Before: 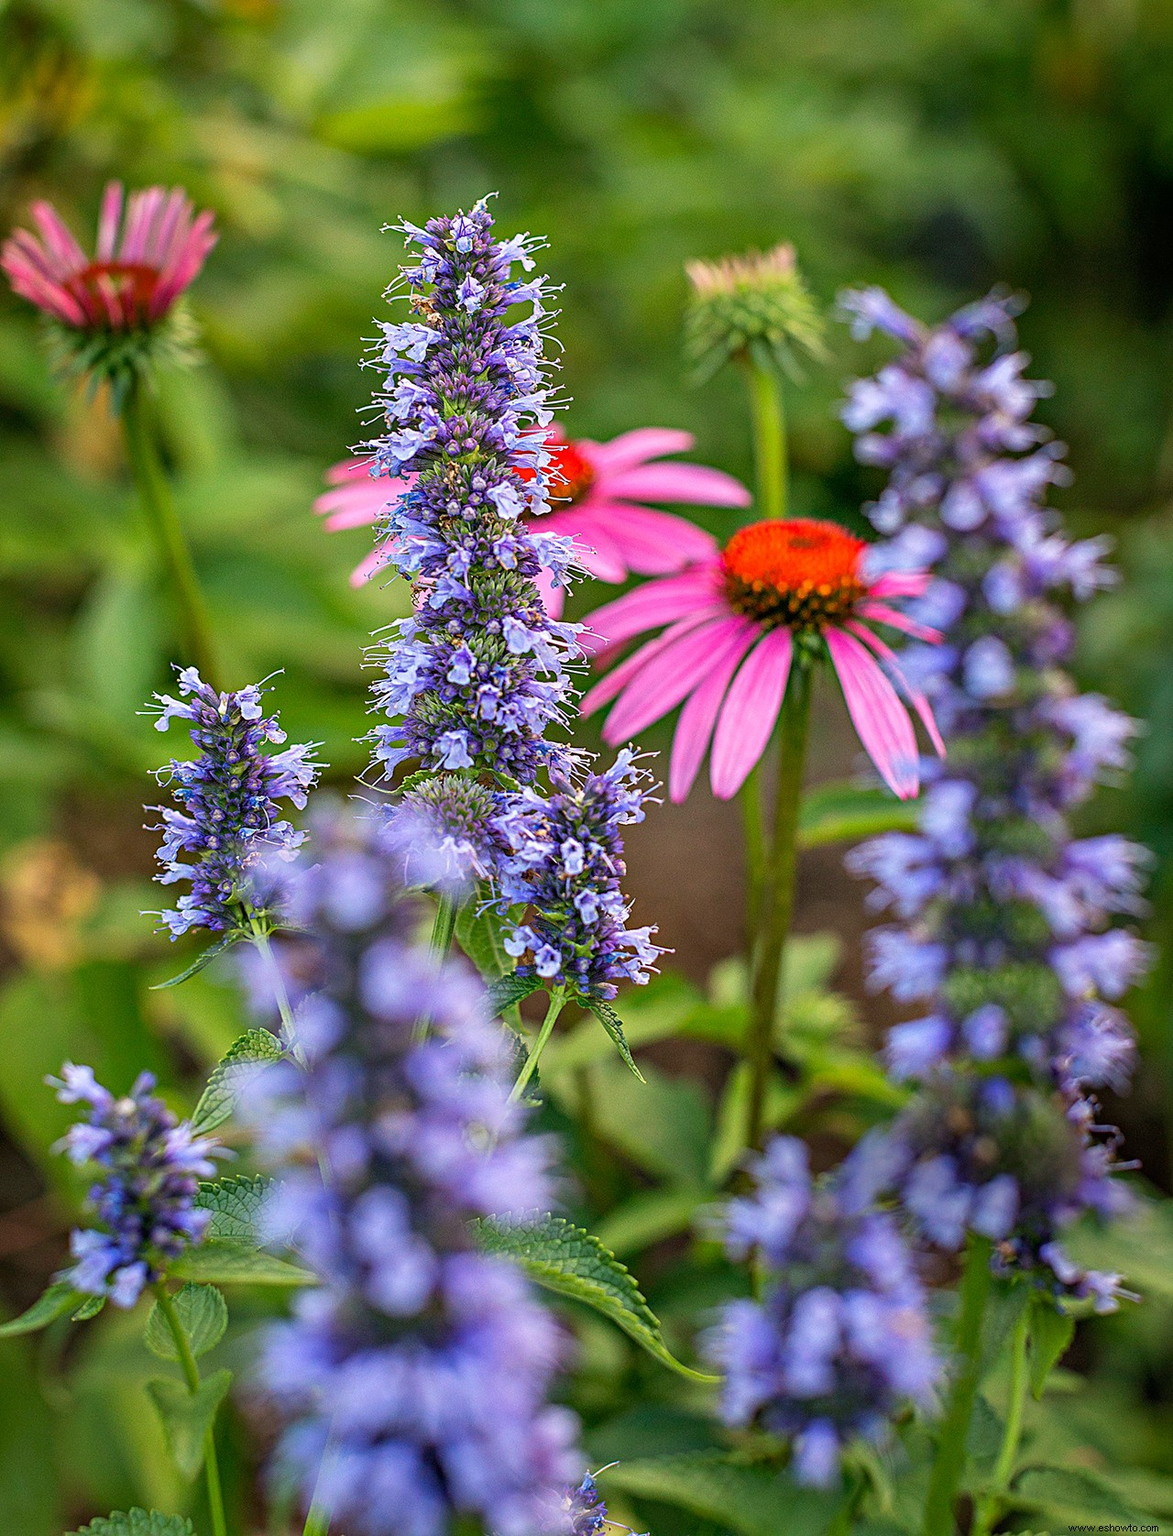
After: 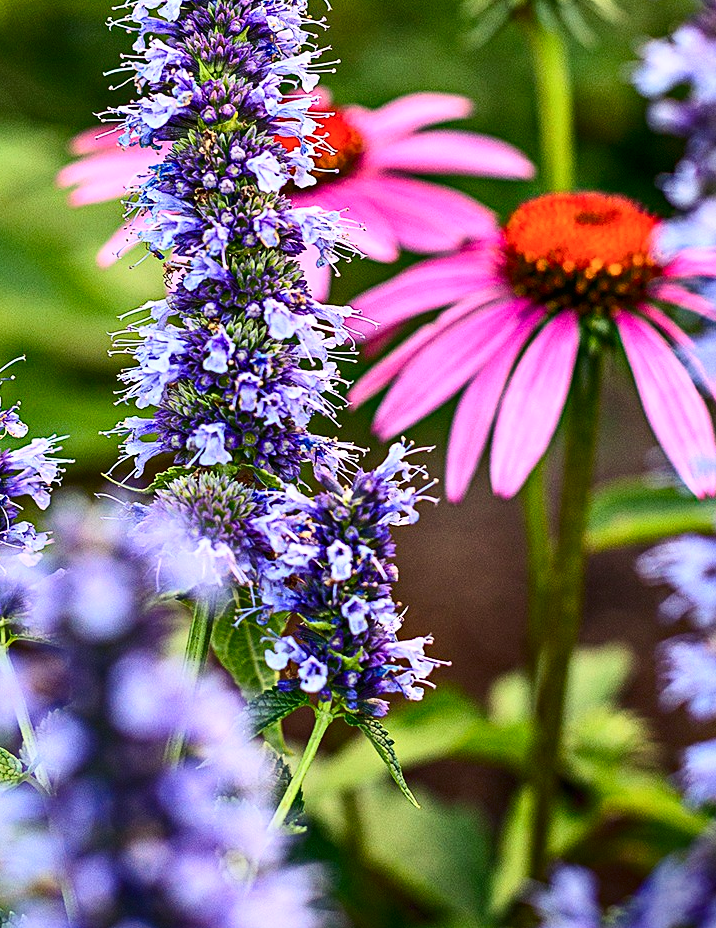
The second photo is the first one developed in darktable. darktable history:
contrast brightness saturation: contrast 0.286
crop and rotate: left 22.298%, top 22.347%, right 21.758%, bottom 22.276%
color balance rgb: shadows lift › luminance -21.477%, shadows lift › chroma 9.1%, shadows lift › hue 282.87°, highlights gain › luminance 14.618%, perceptual saturation grading › global saturation 1.528%, perceptual saturation grading › highlights -1.848%, perceptual saturation grading › mid-tones 4.335%, perceptual saturation grading › shadows 7.886%, global vibrance 20%
exposure: compensate exposure bias true, compensate highlight preservation false
